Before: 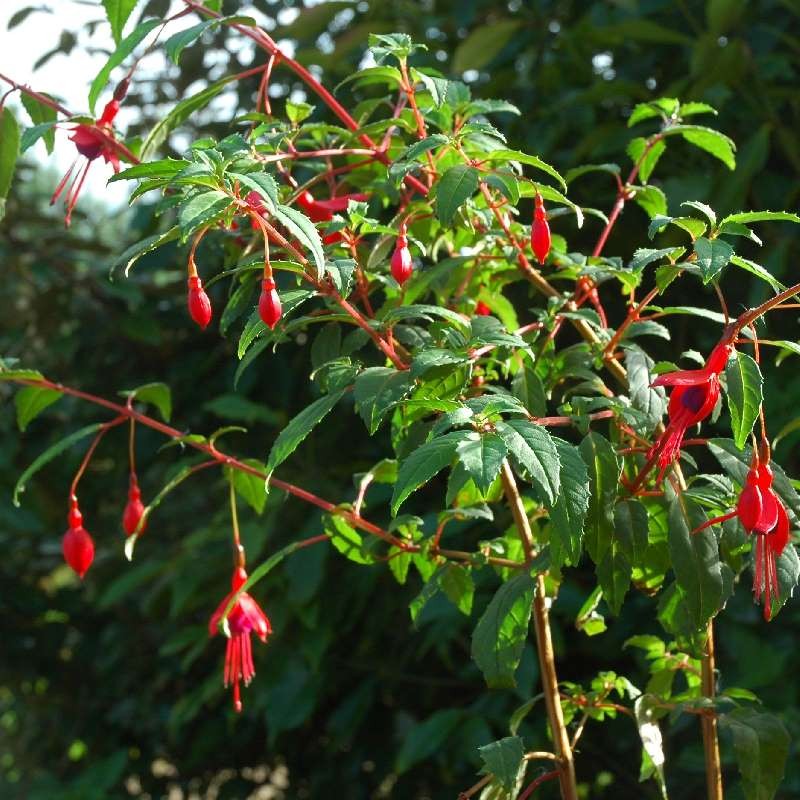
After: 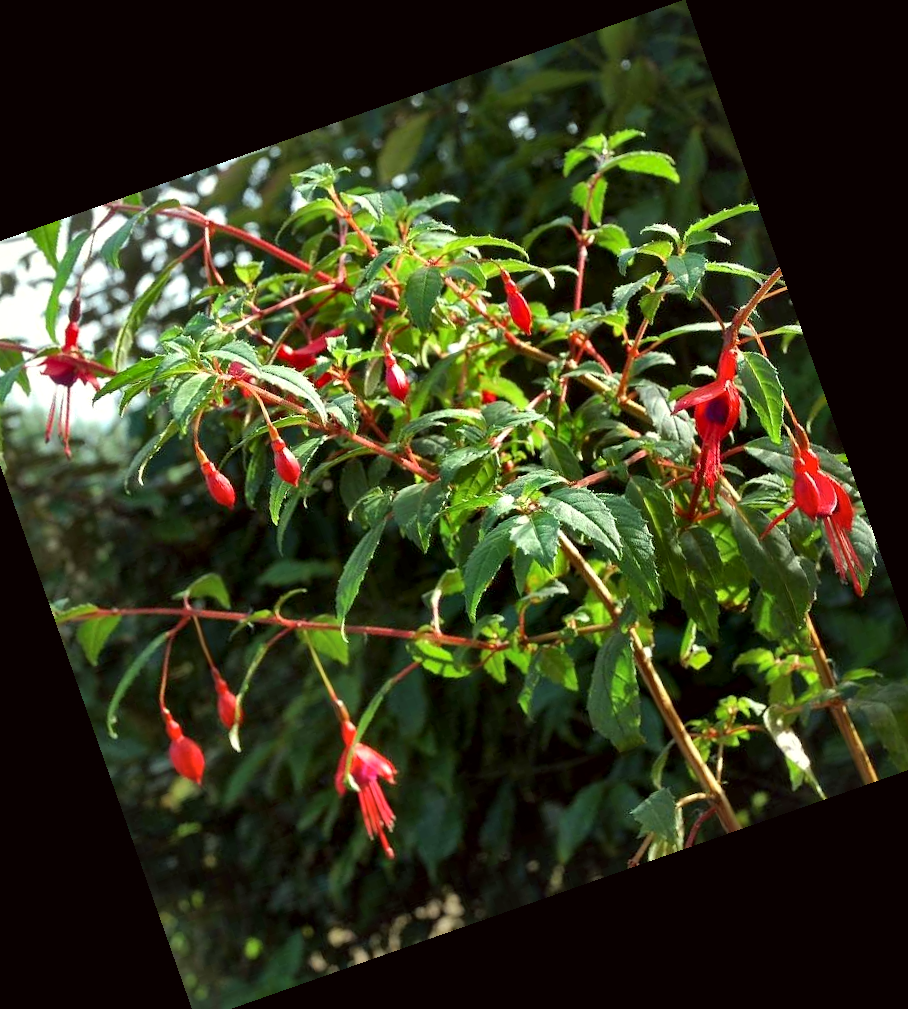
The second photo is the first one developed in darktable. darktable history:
local contrast: mode bilateral grid, contrast 25, coarseness 60, detail 151%, midtone range 0.2
crop and rotate: angle 19.43°, left 6.812%, right 4.125%, bottom 1.087%
color correction: highlights a* -0.95, highlights b* 4.5, shadows a* 3.55
